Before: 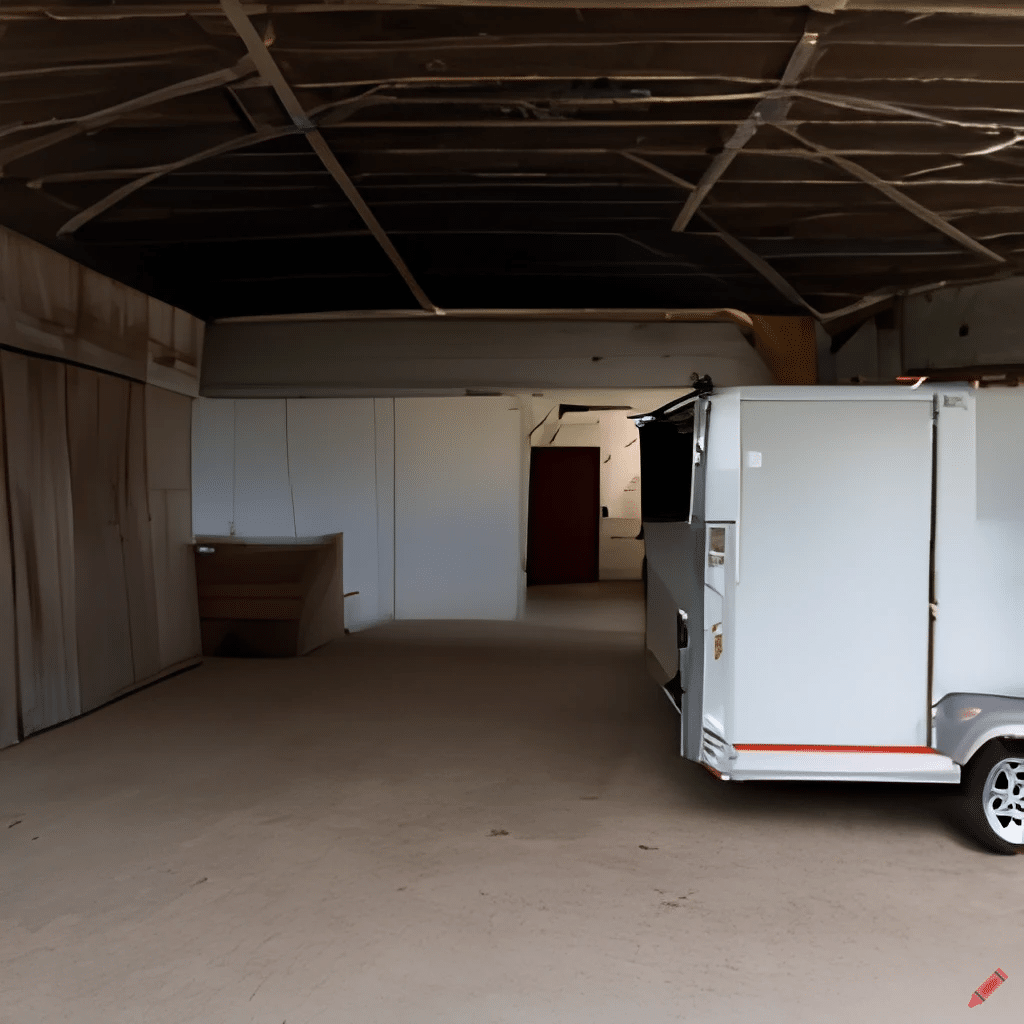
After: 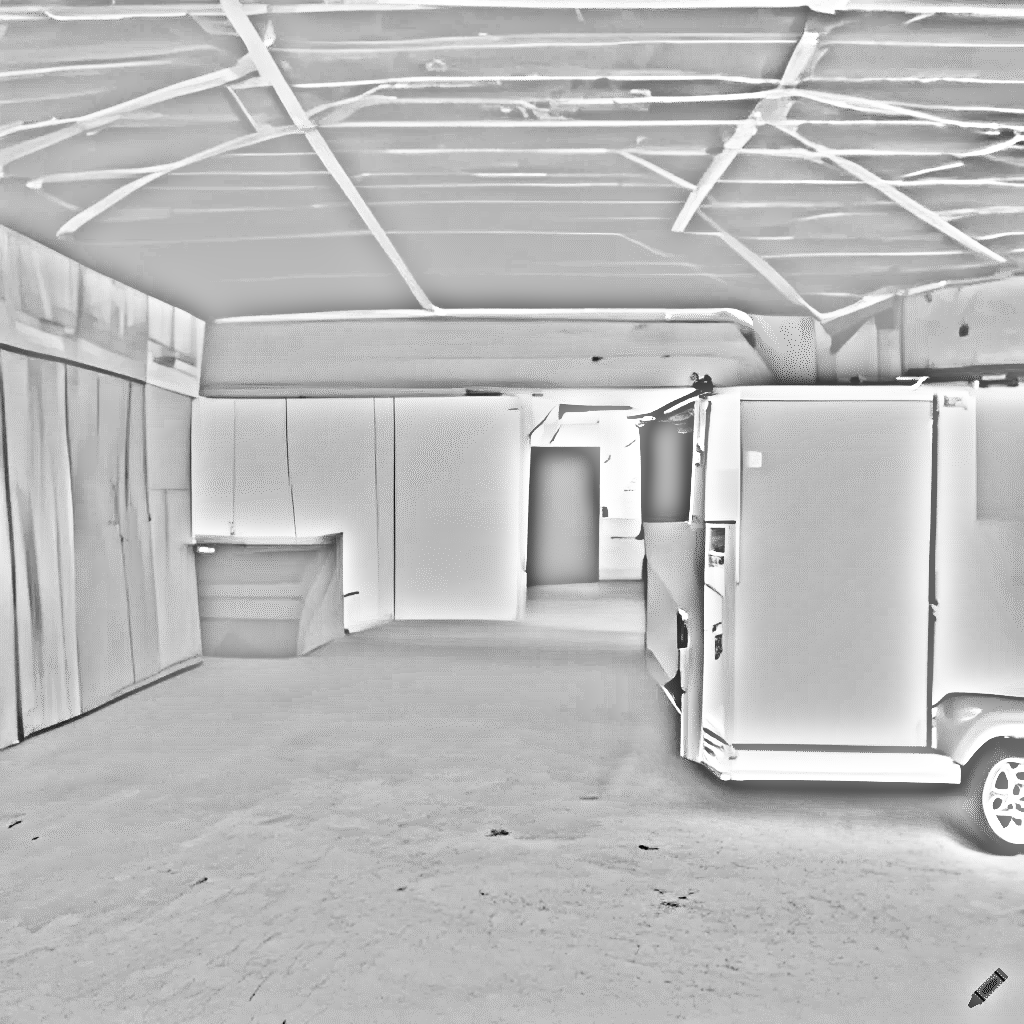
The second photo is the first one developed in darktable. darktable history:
bloom: size 5%, threshold 95%, strength 15%
tone equalizer: on, module defaults
highpass: sharpness 49.79%, contrast boost 49.79%
base curve: curves: ch0 [(0, 0) (0.007, 0.004) (0.027, 0.03) (0.046, 0.07) (0.207, 0.54) (0.442, 0.872) (0.673, 0.972) (1, 1)], preserve colors none
